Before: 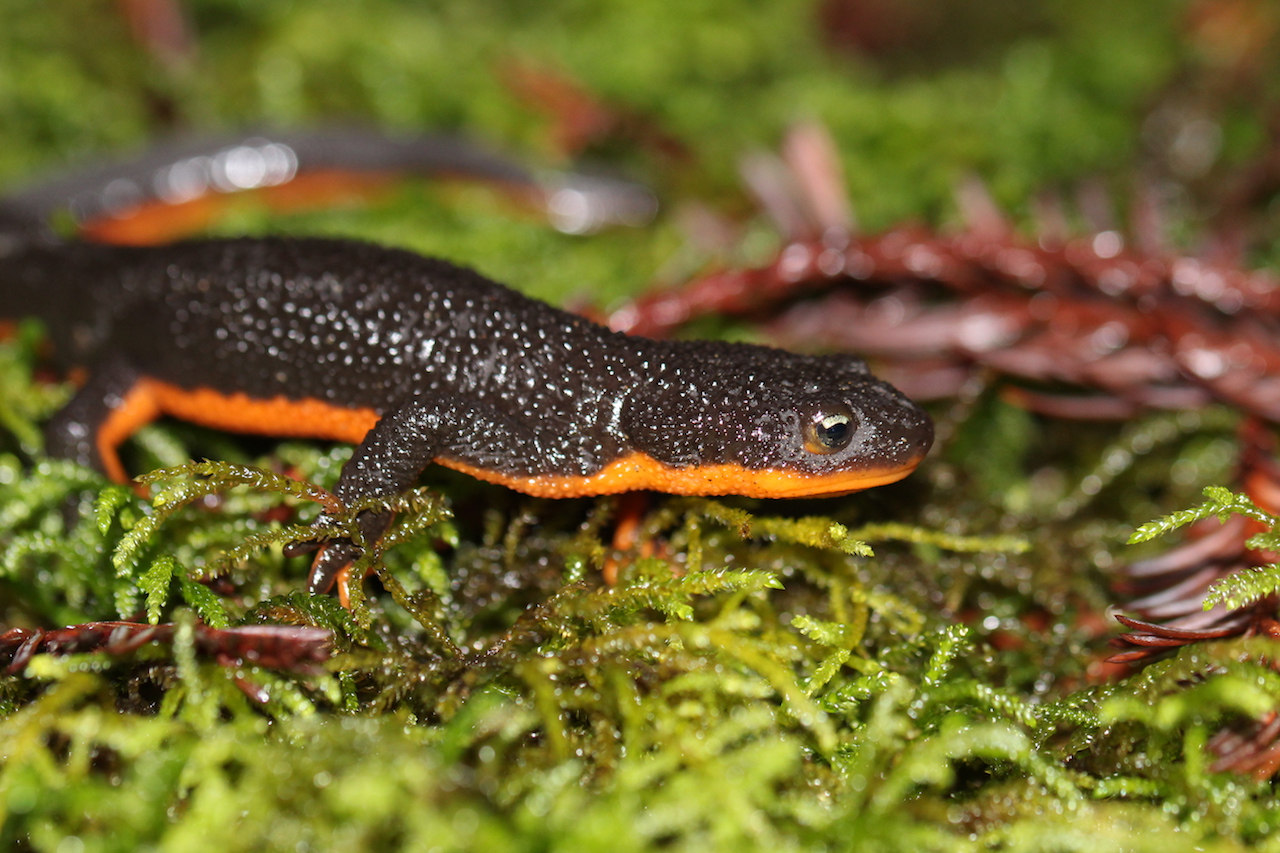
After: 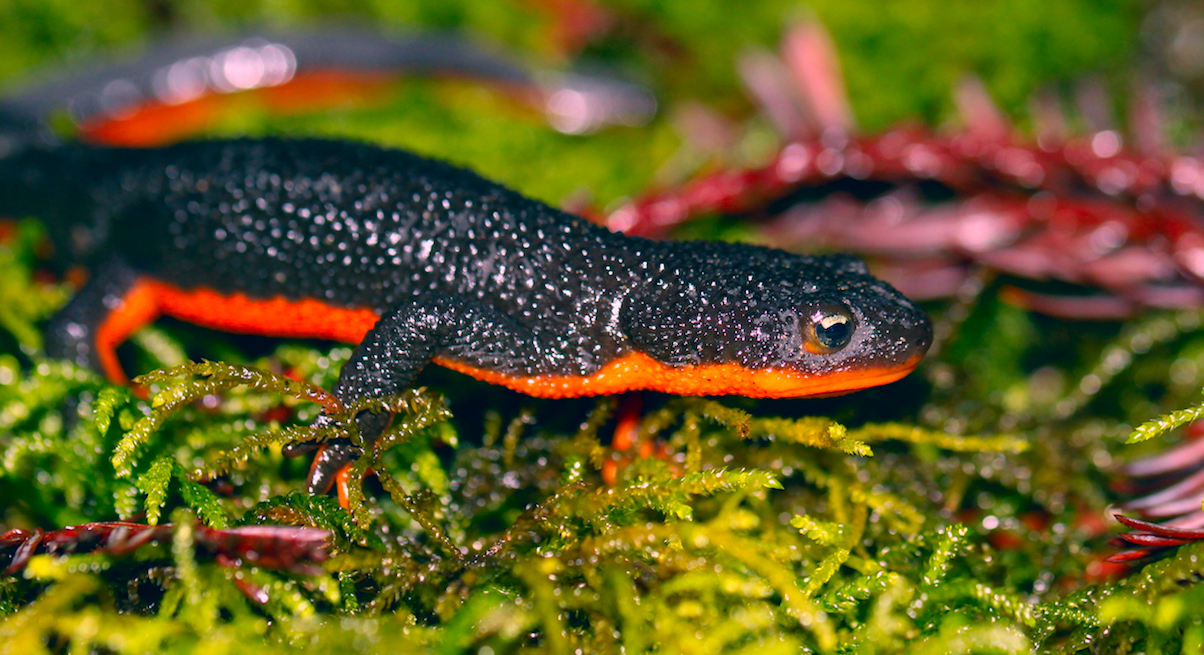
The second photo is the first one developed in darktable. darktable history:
exposure: black level correction 0.005, exposure 0.017 EV, compensate highlight preservation false
crop and rotate: angle 0.063°, top 11.701%, right 5.72%, bottom 11.31%
color correction: highlights a* 16.95, highlights b* 0.318, shadows a* -14.85, shadows b* -14.08, saturation 1.55
